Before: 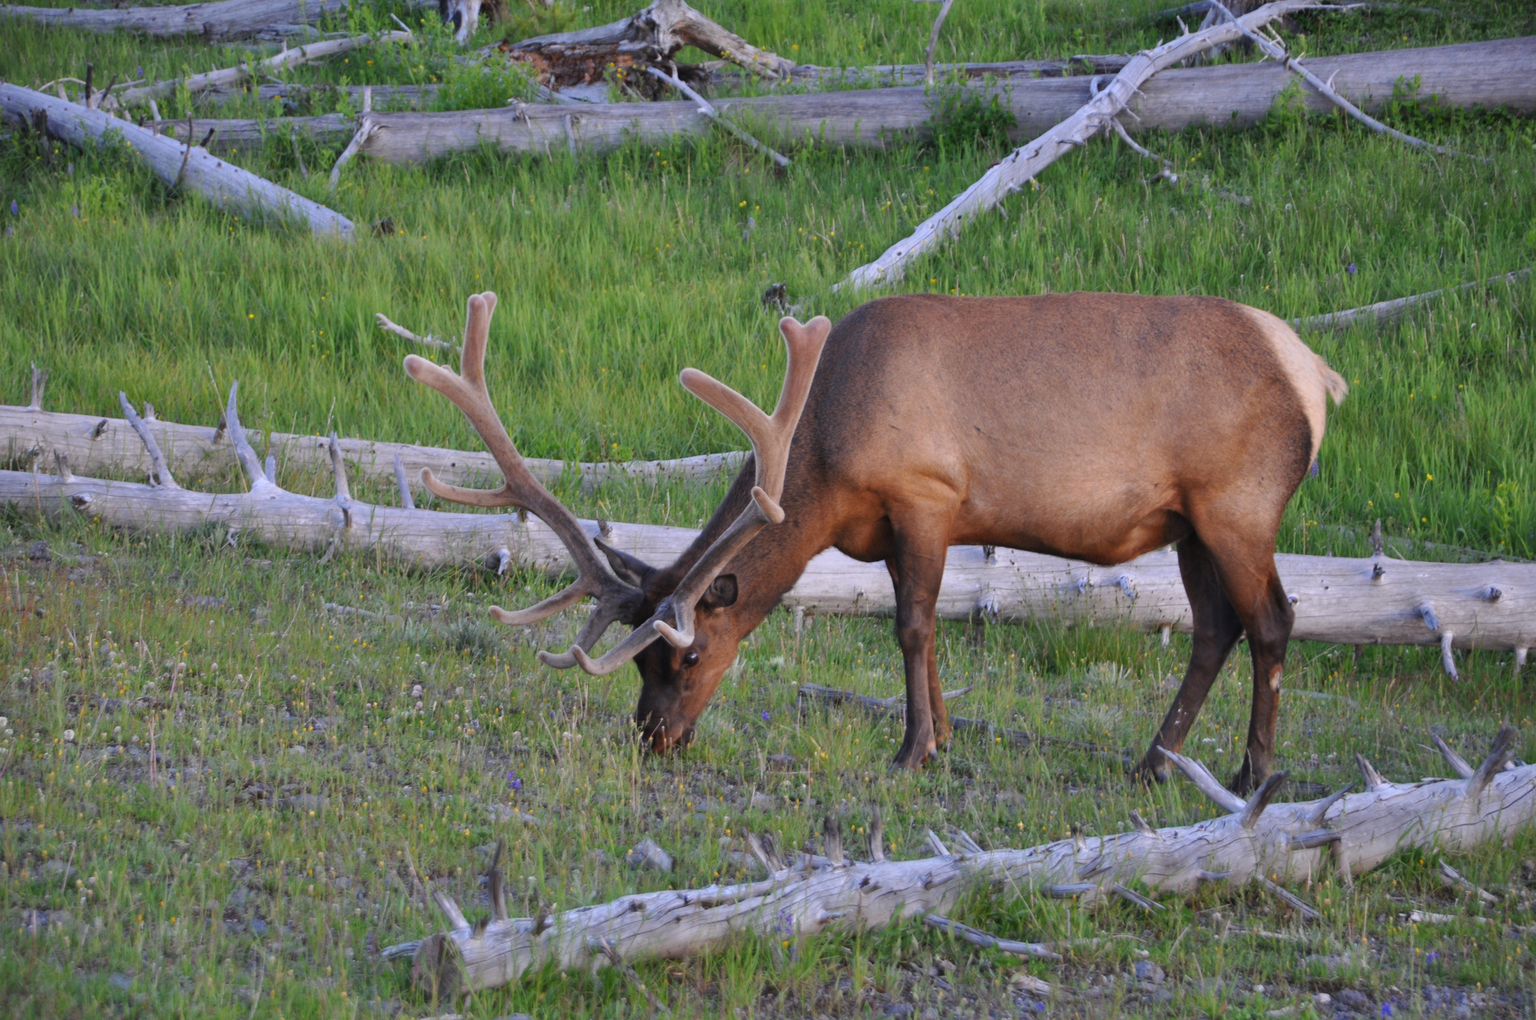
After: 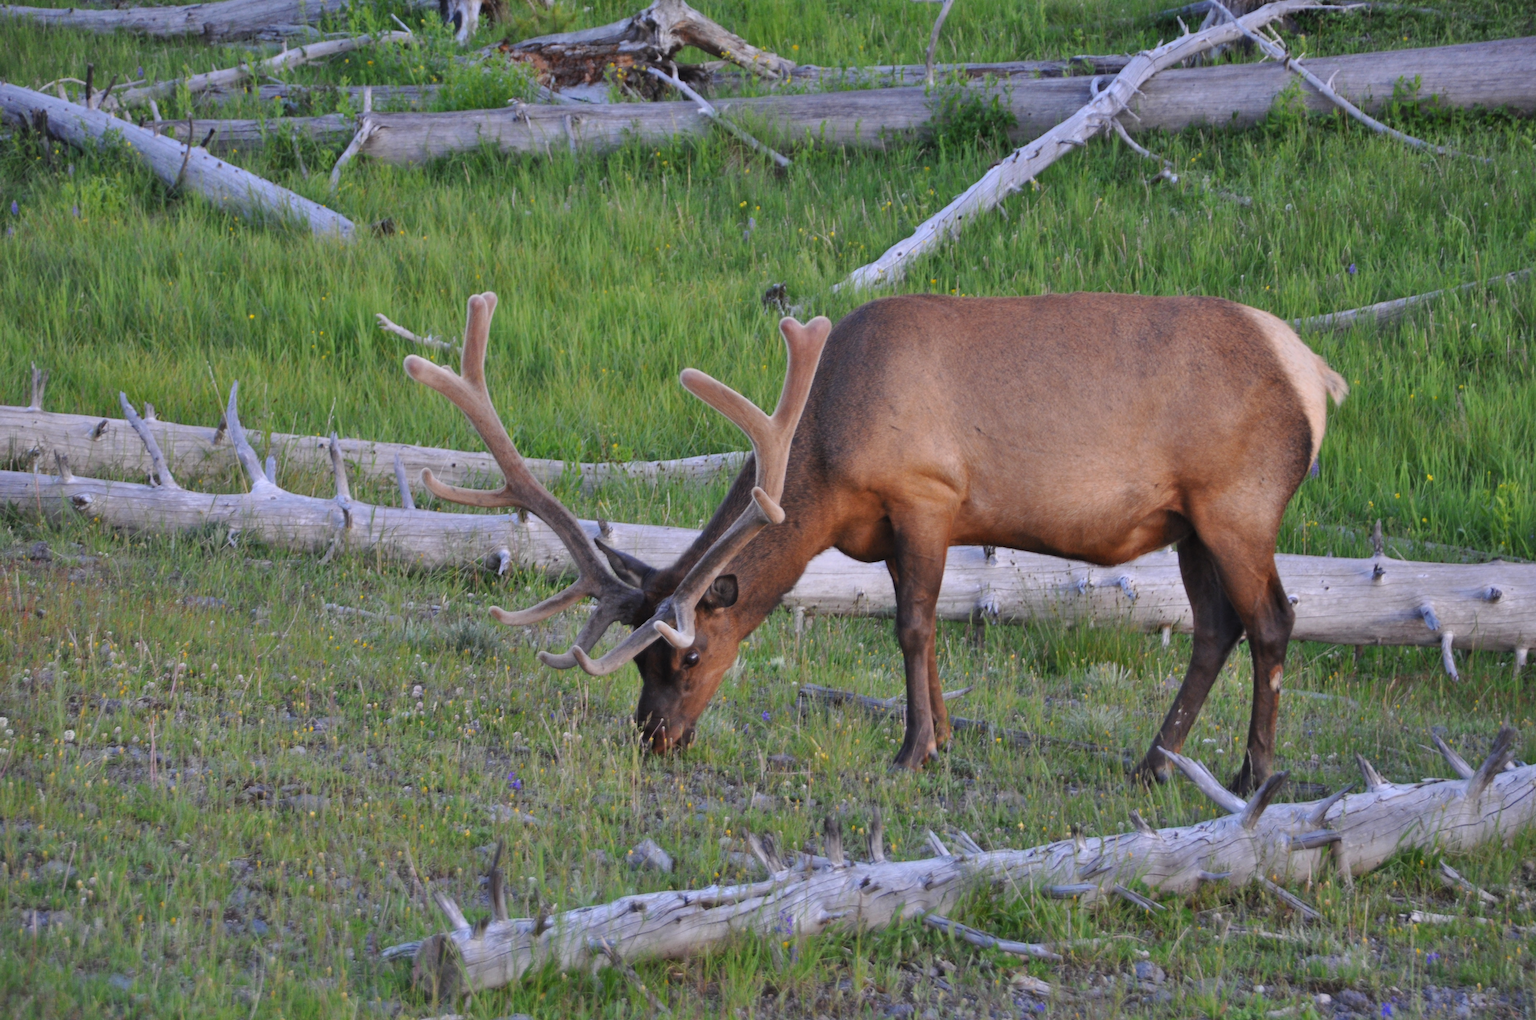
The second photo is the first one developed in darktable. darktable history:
shadows and highlights: shadows 58.17, highlights -60.19, soften with gaussian
